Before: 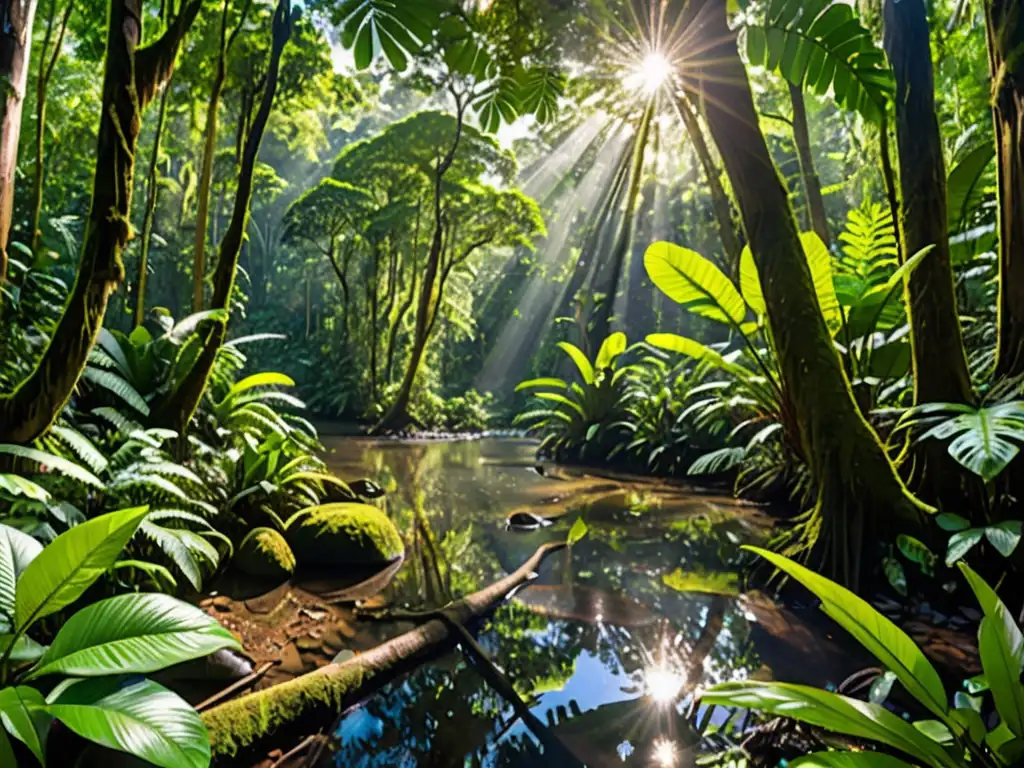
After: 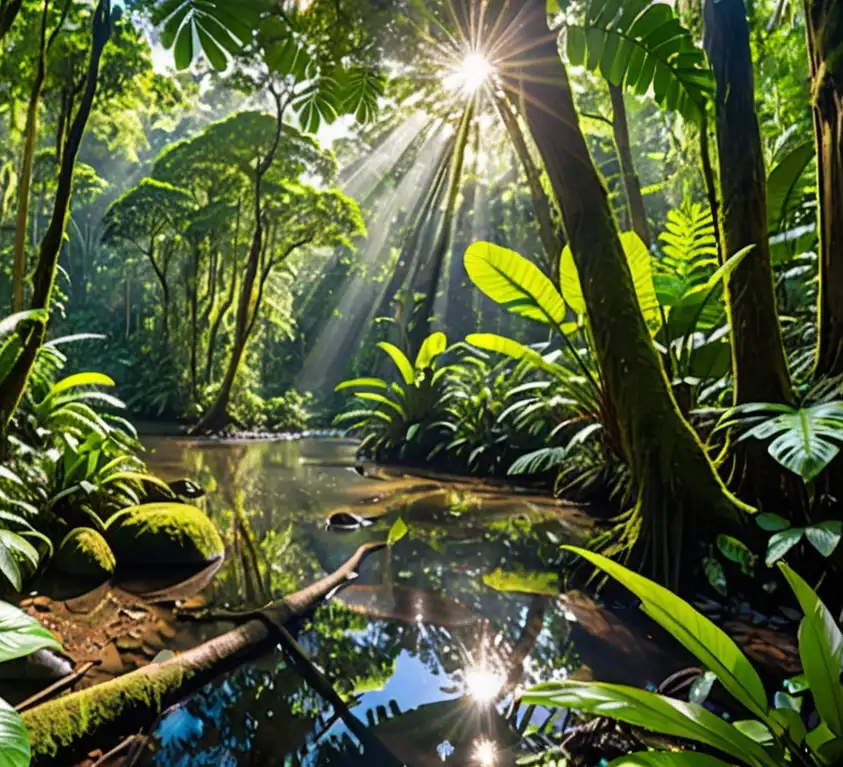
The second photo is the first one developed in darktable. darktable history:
crop: left 17.629%, bottom 0.03%
